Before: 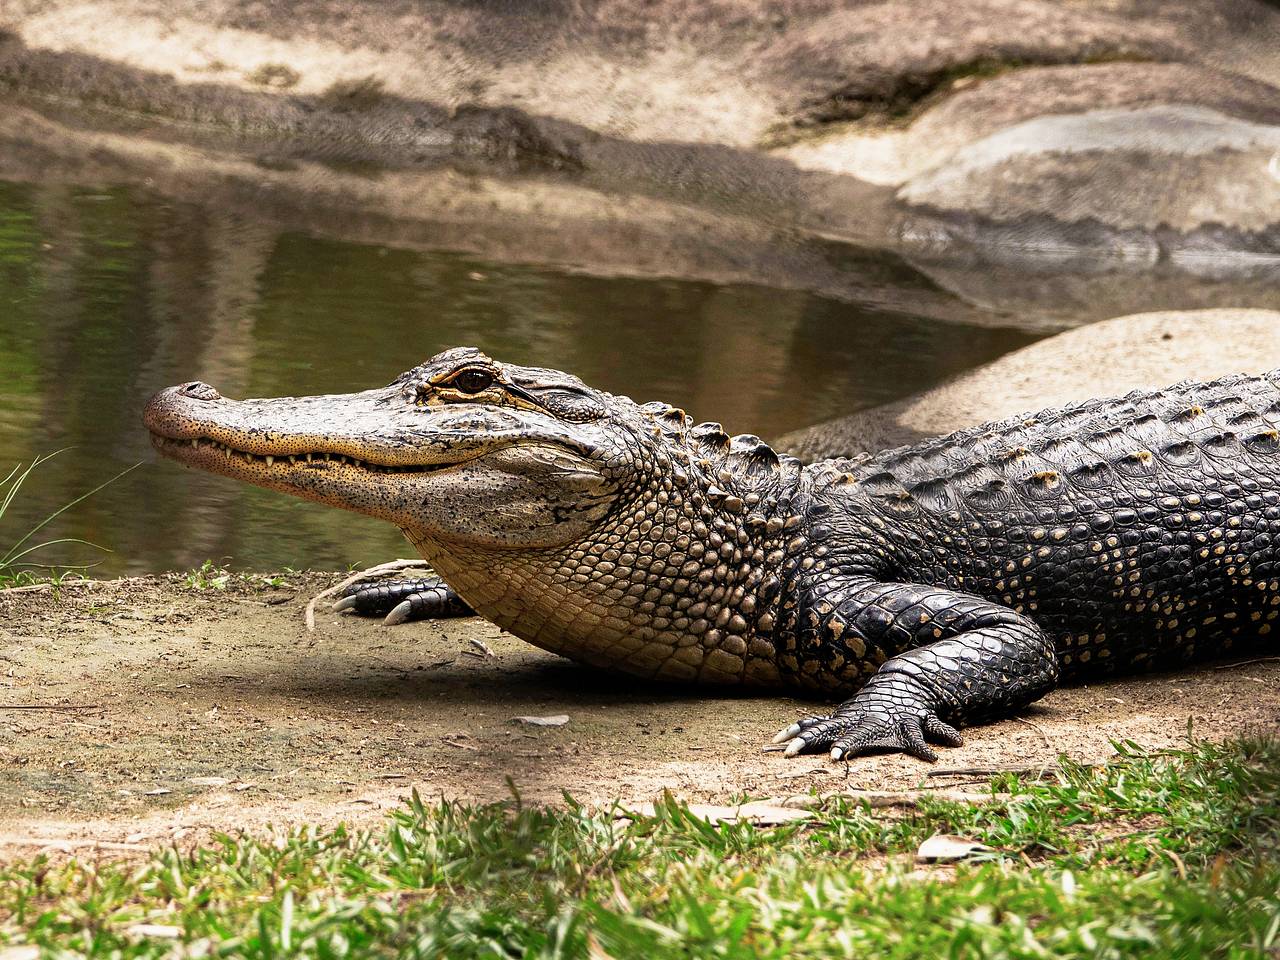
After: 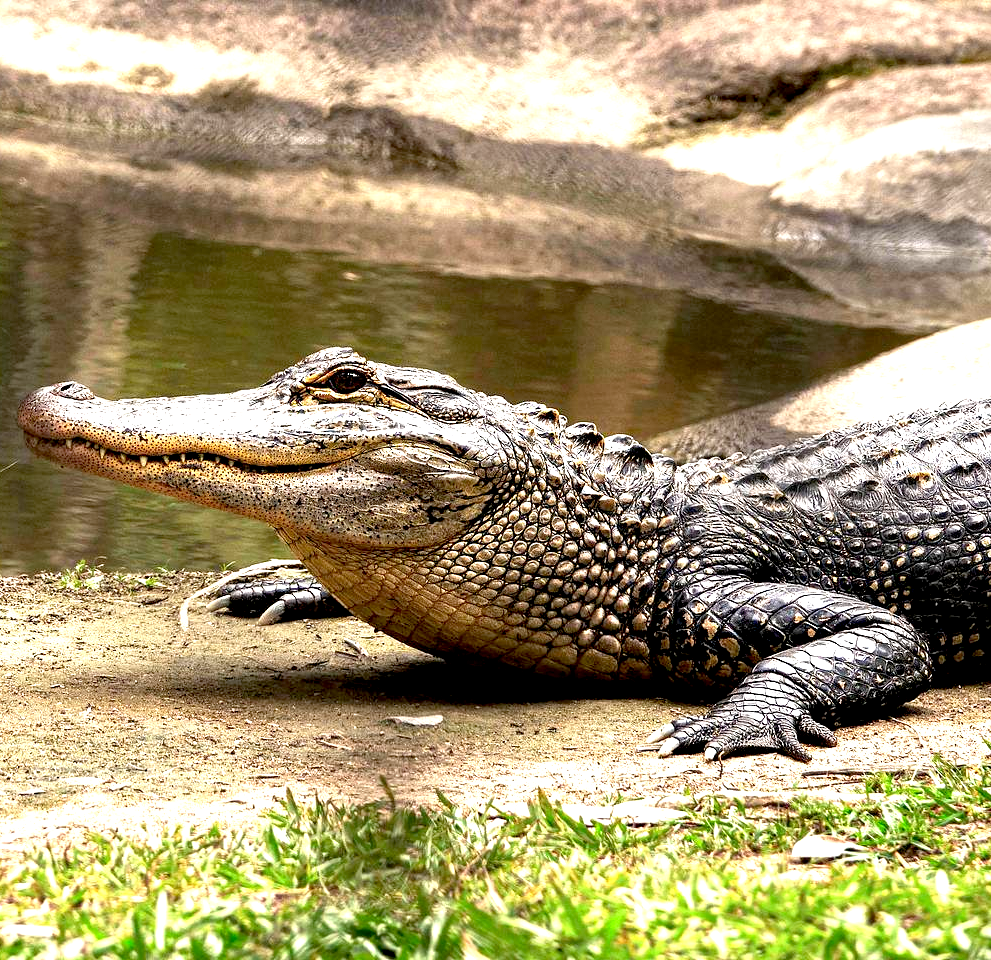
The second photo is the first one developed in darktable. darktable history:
exposure: black level correction 0.008, exposure 0.979 EV, compensate highlight preservation false
crop: left 9.88%, right 12.664%
